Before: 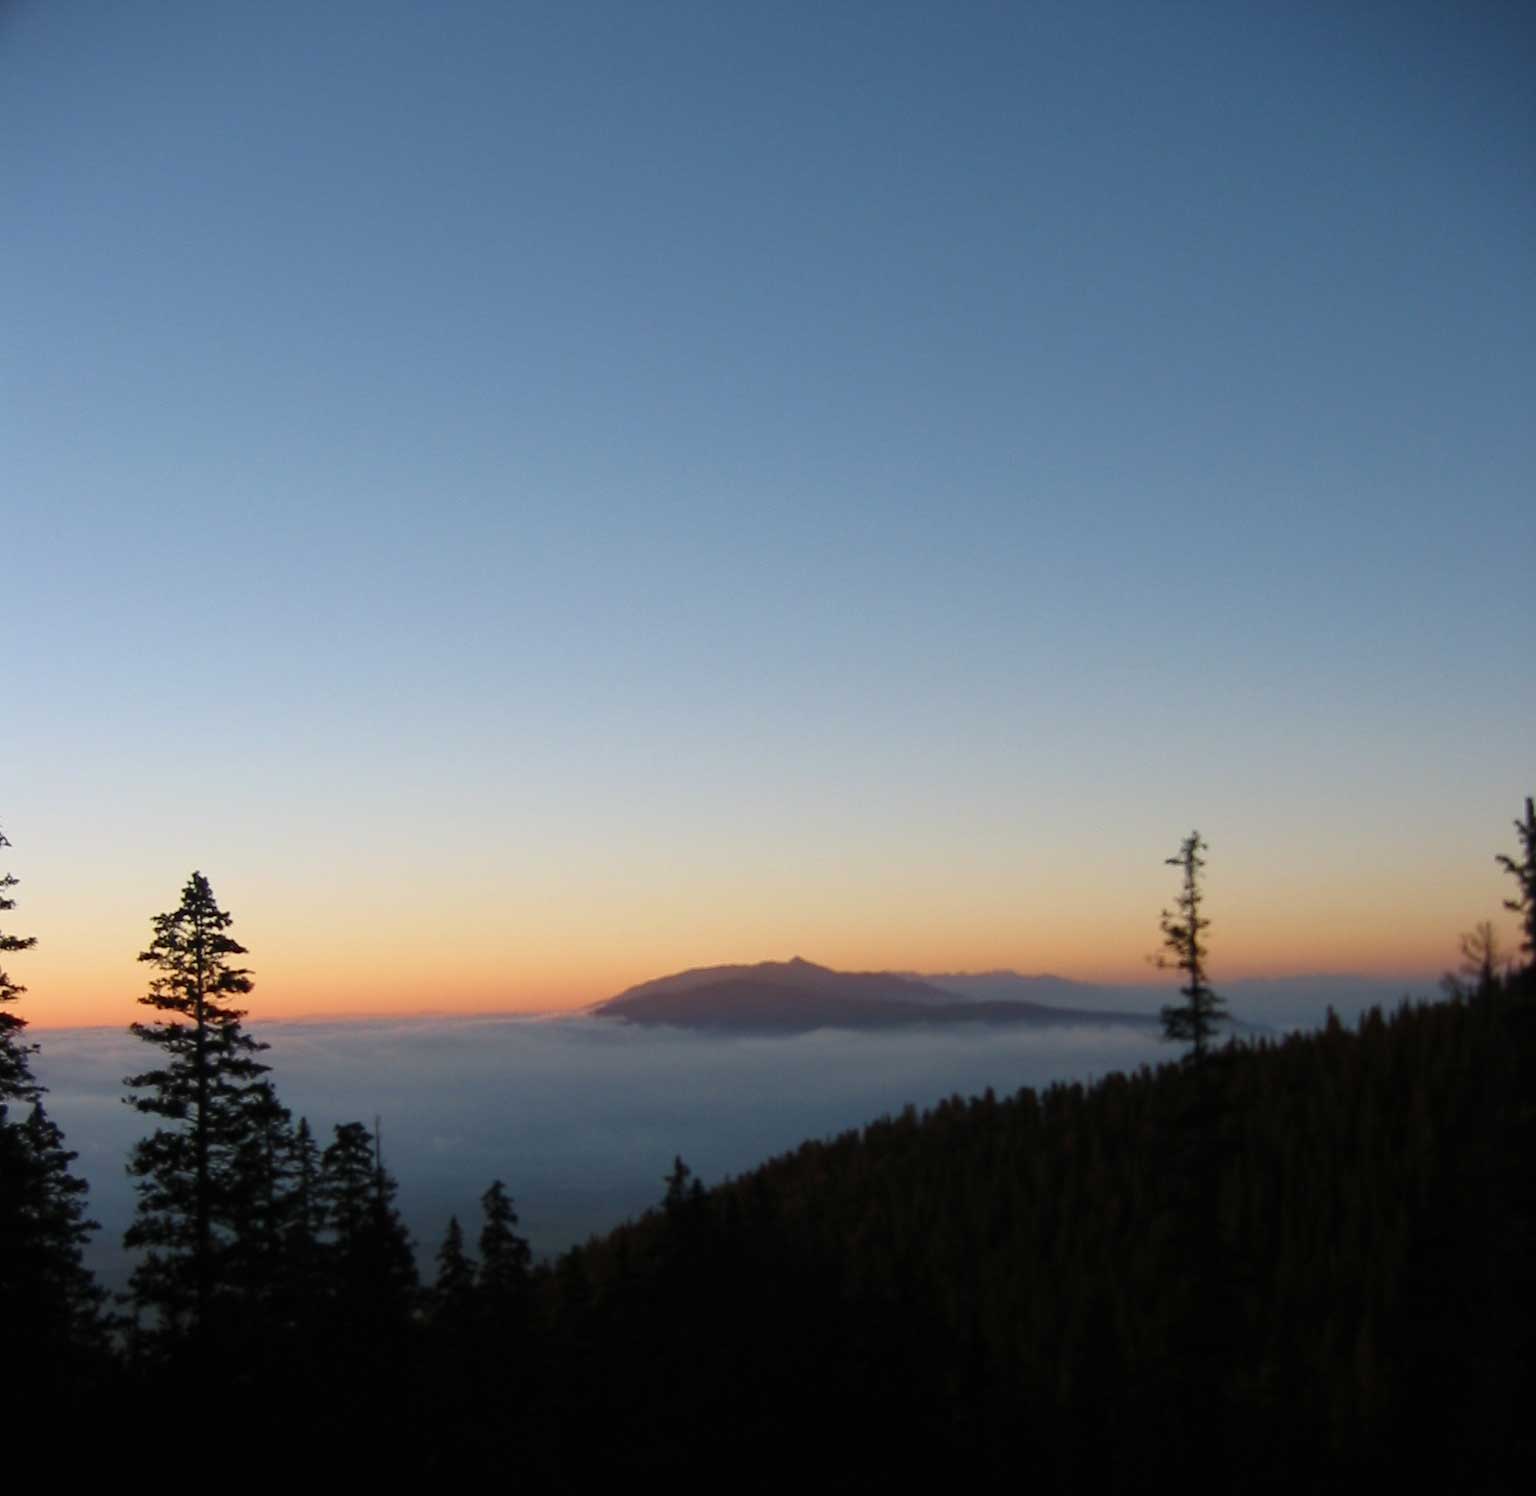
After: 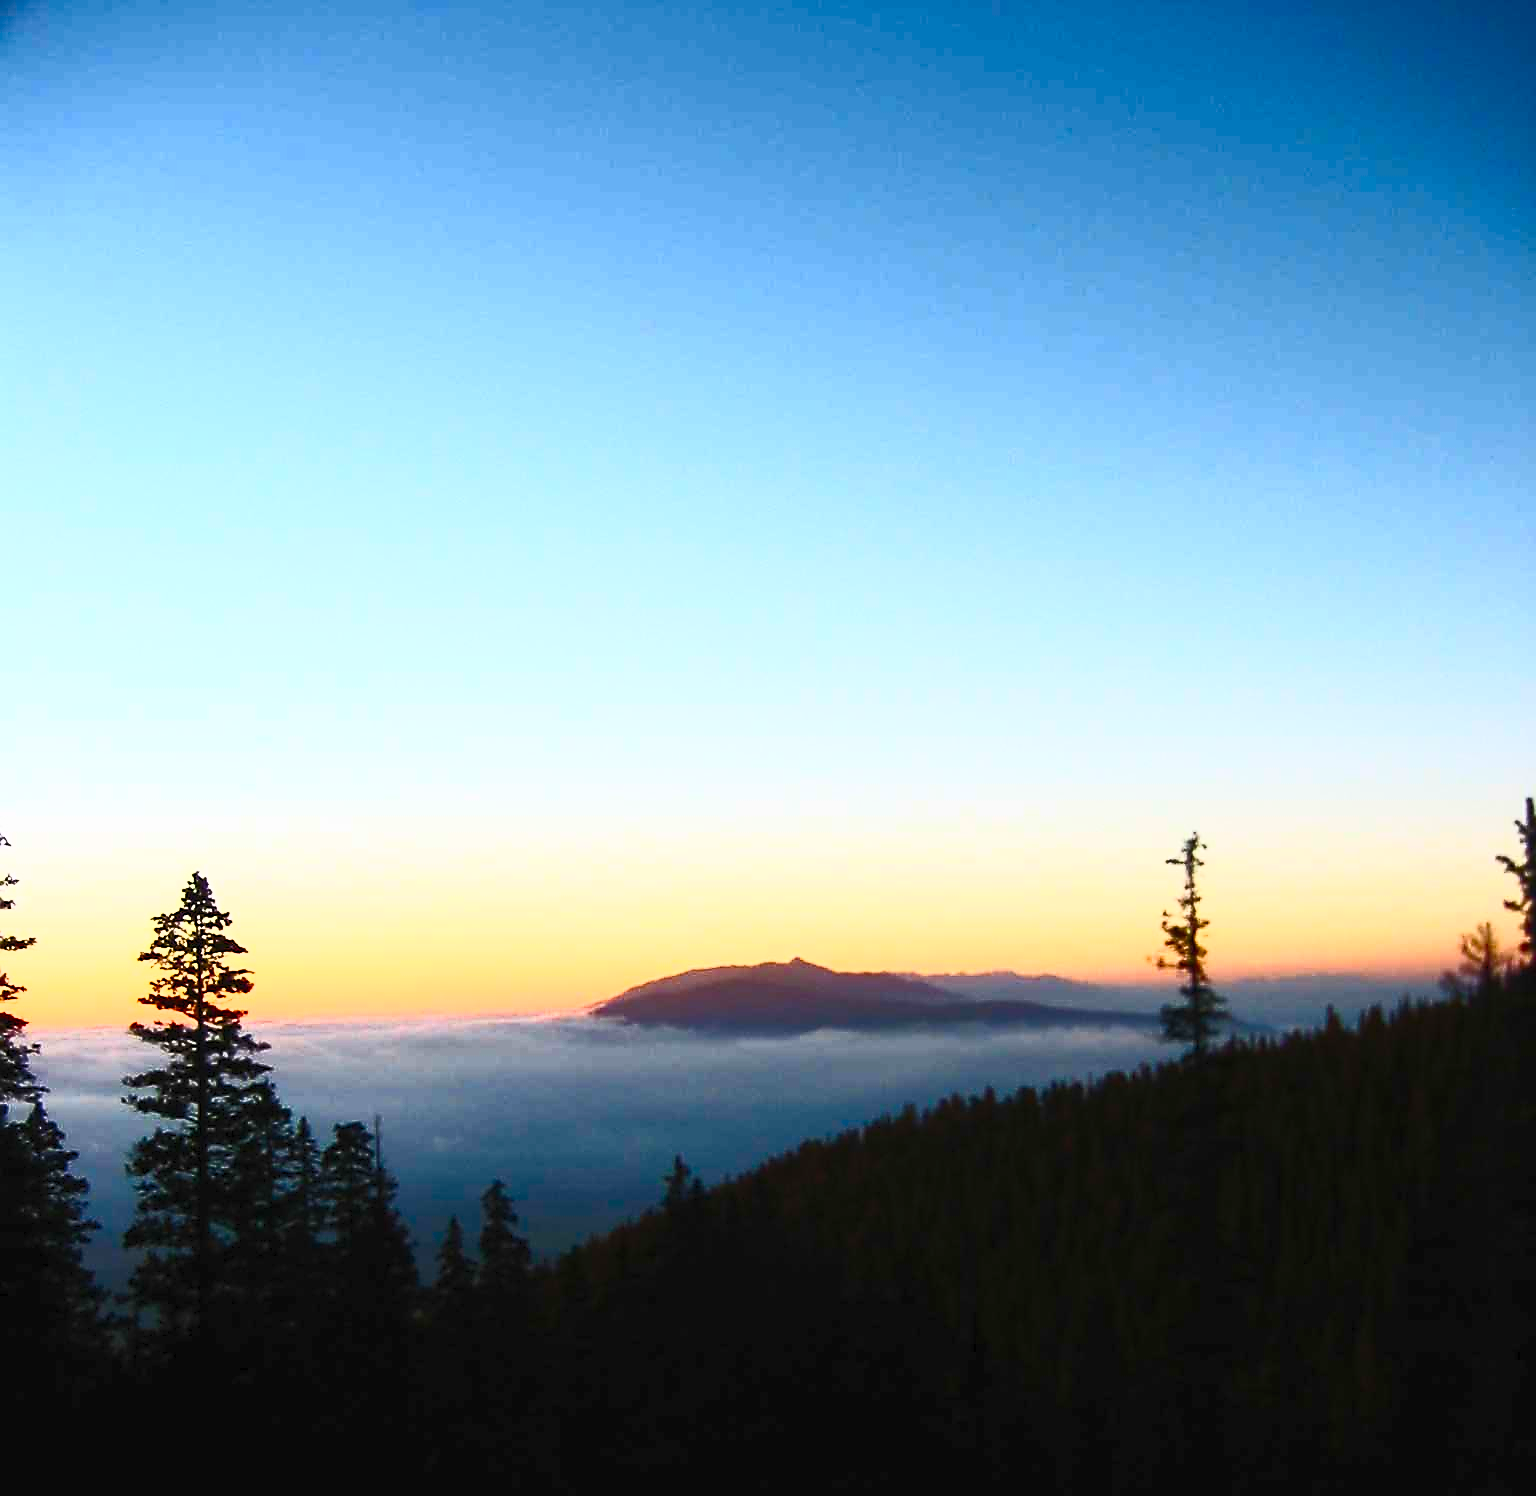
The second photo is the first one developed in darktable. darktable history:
color balance rgb: perceptual saturation grading › global saturation 20%, perceptual saturation grading › highlights -25.06%, perceptual saturation grading › shadows 24.574%
contrast brightness saturation: contrast 0.848, brightness 0.582, saturation 0.58
sharpen: radius 1.388, amount 1.242, threshold 0.661
